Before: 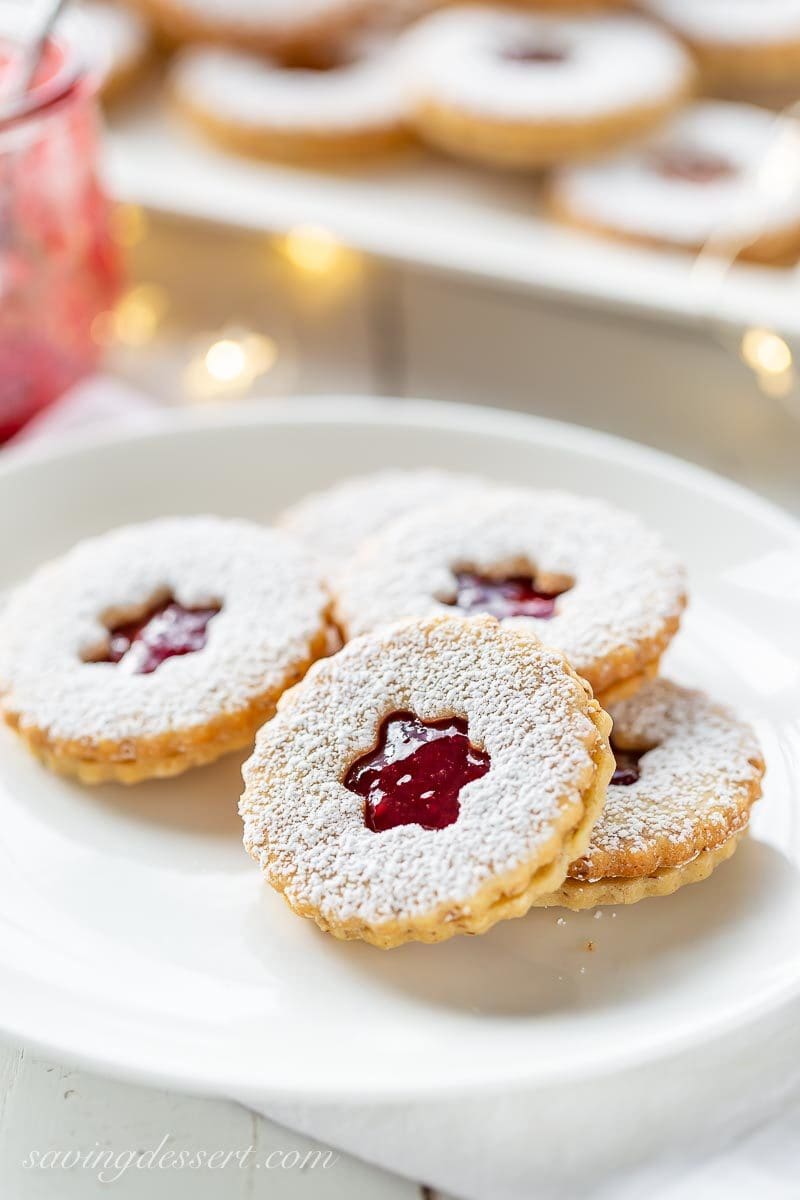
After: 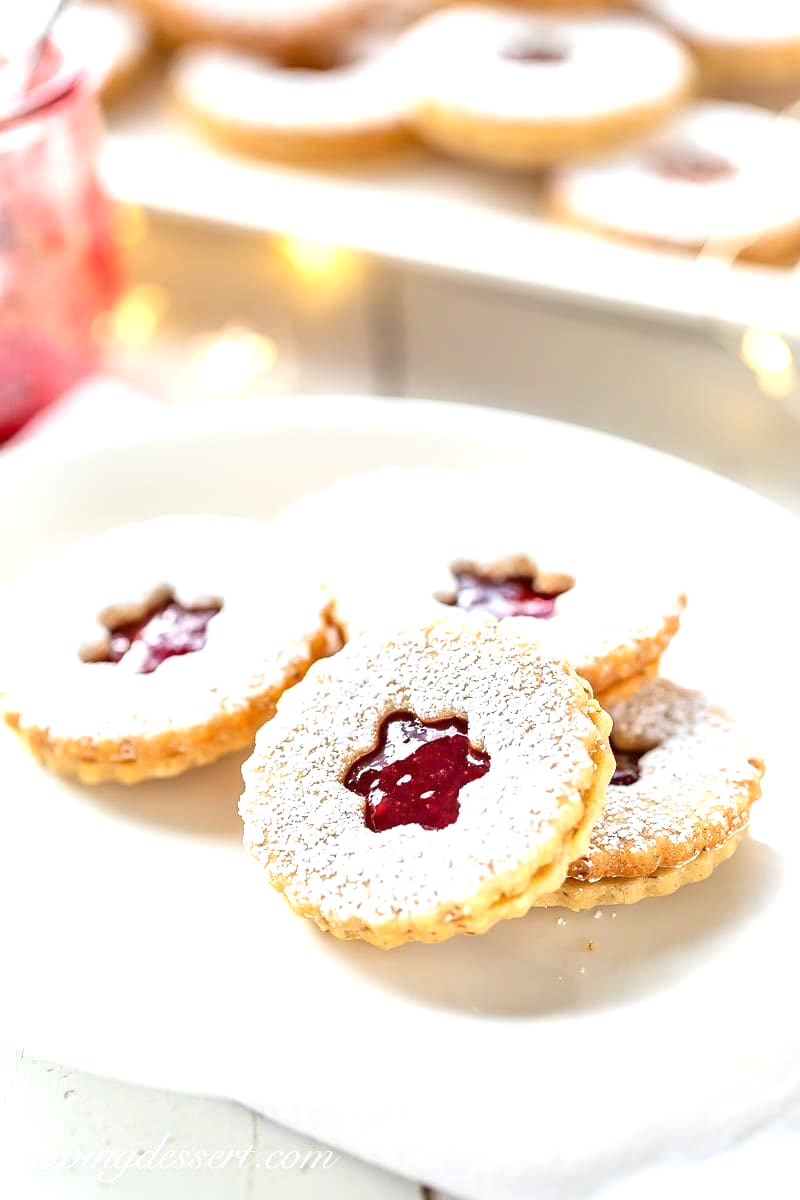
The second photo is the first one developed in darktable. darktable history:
exposure: exposure 0.638 EV, compensate exposure bias true, compensate highlight preservation false
shadows and highlights: shadows 11.85, white point adjustment 1.24, highlights -1.37, soften with gaussian
